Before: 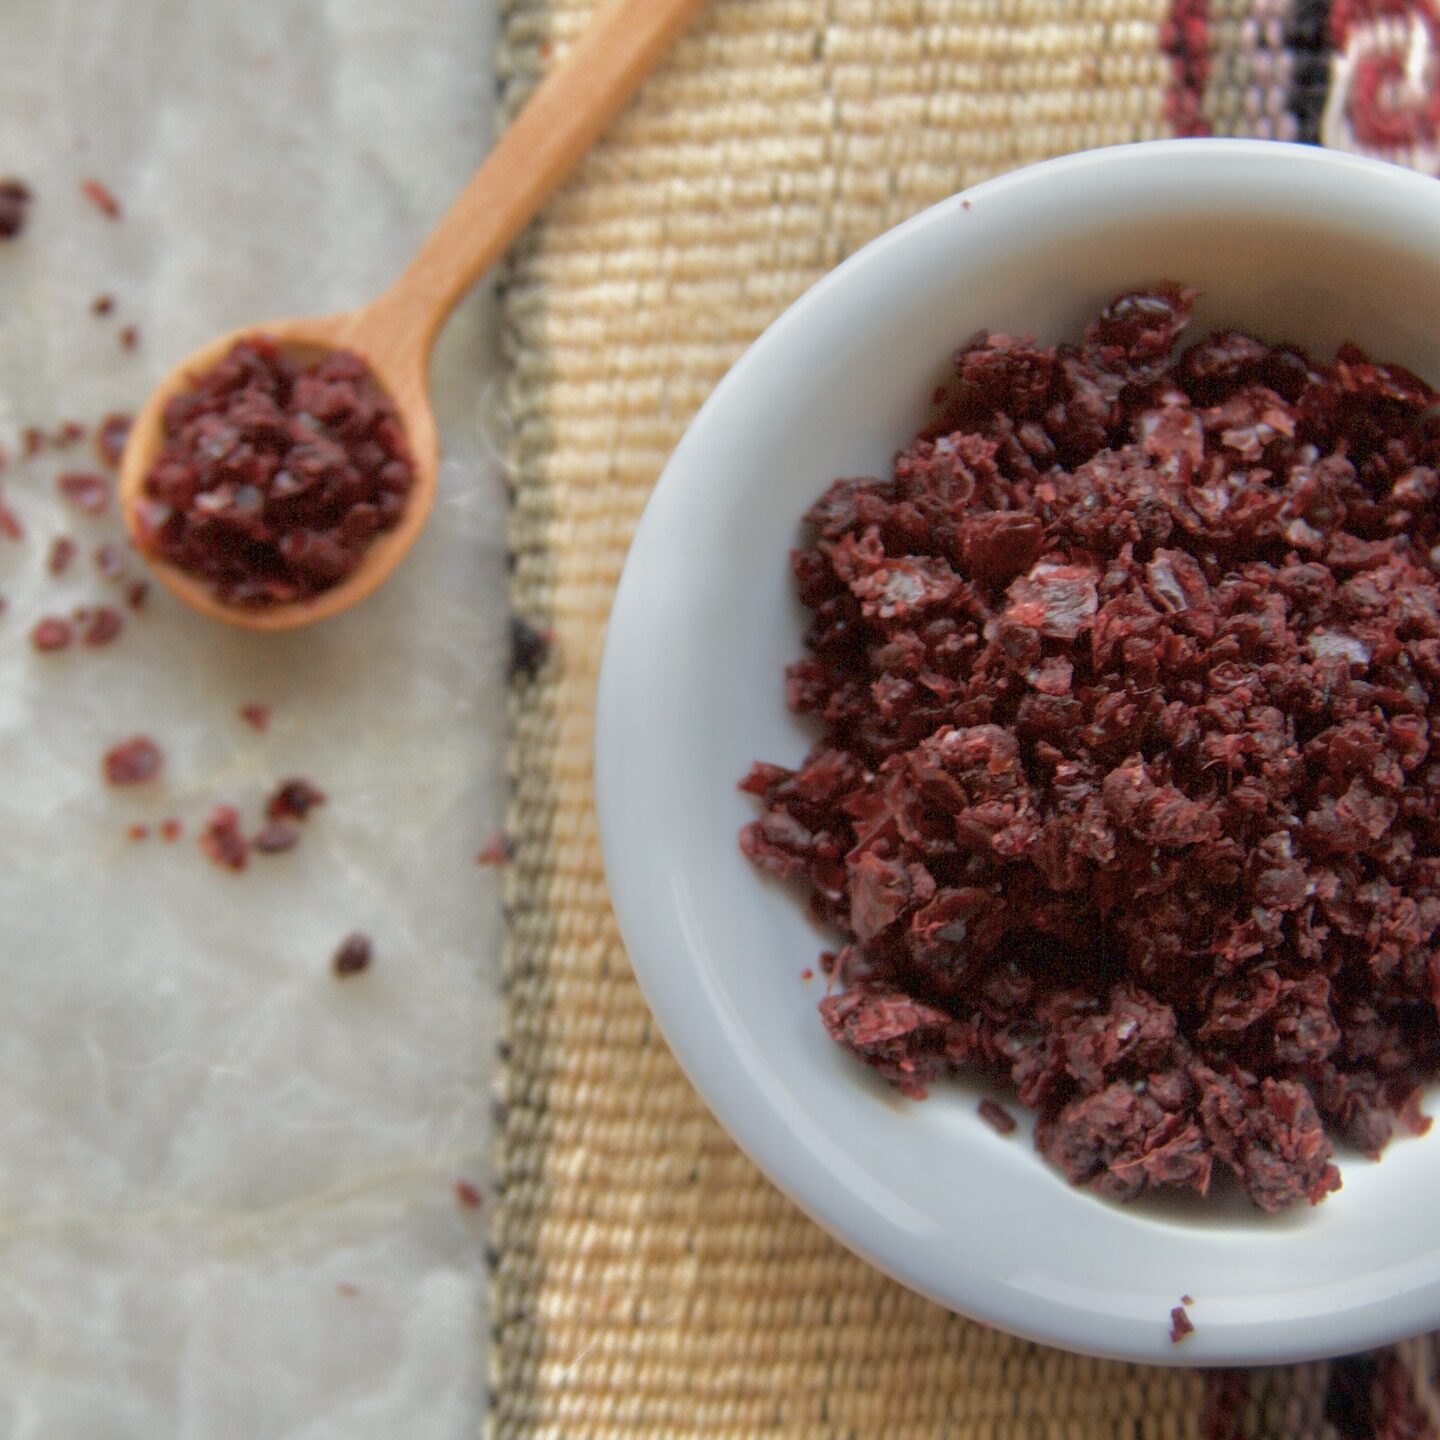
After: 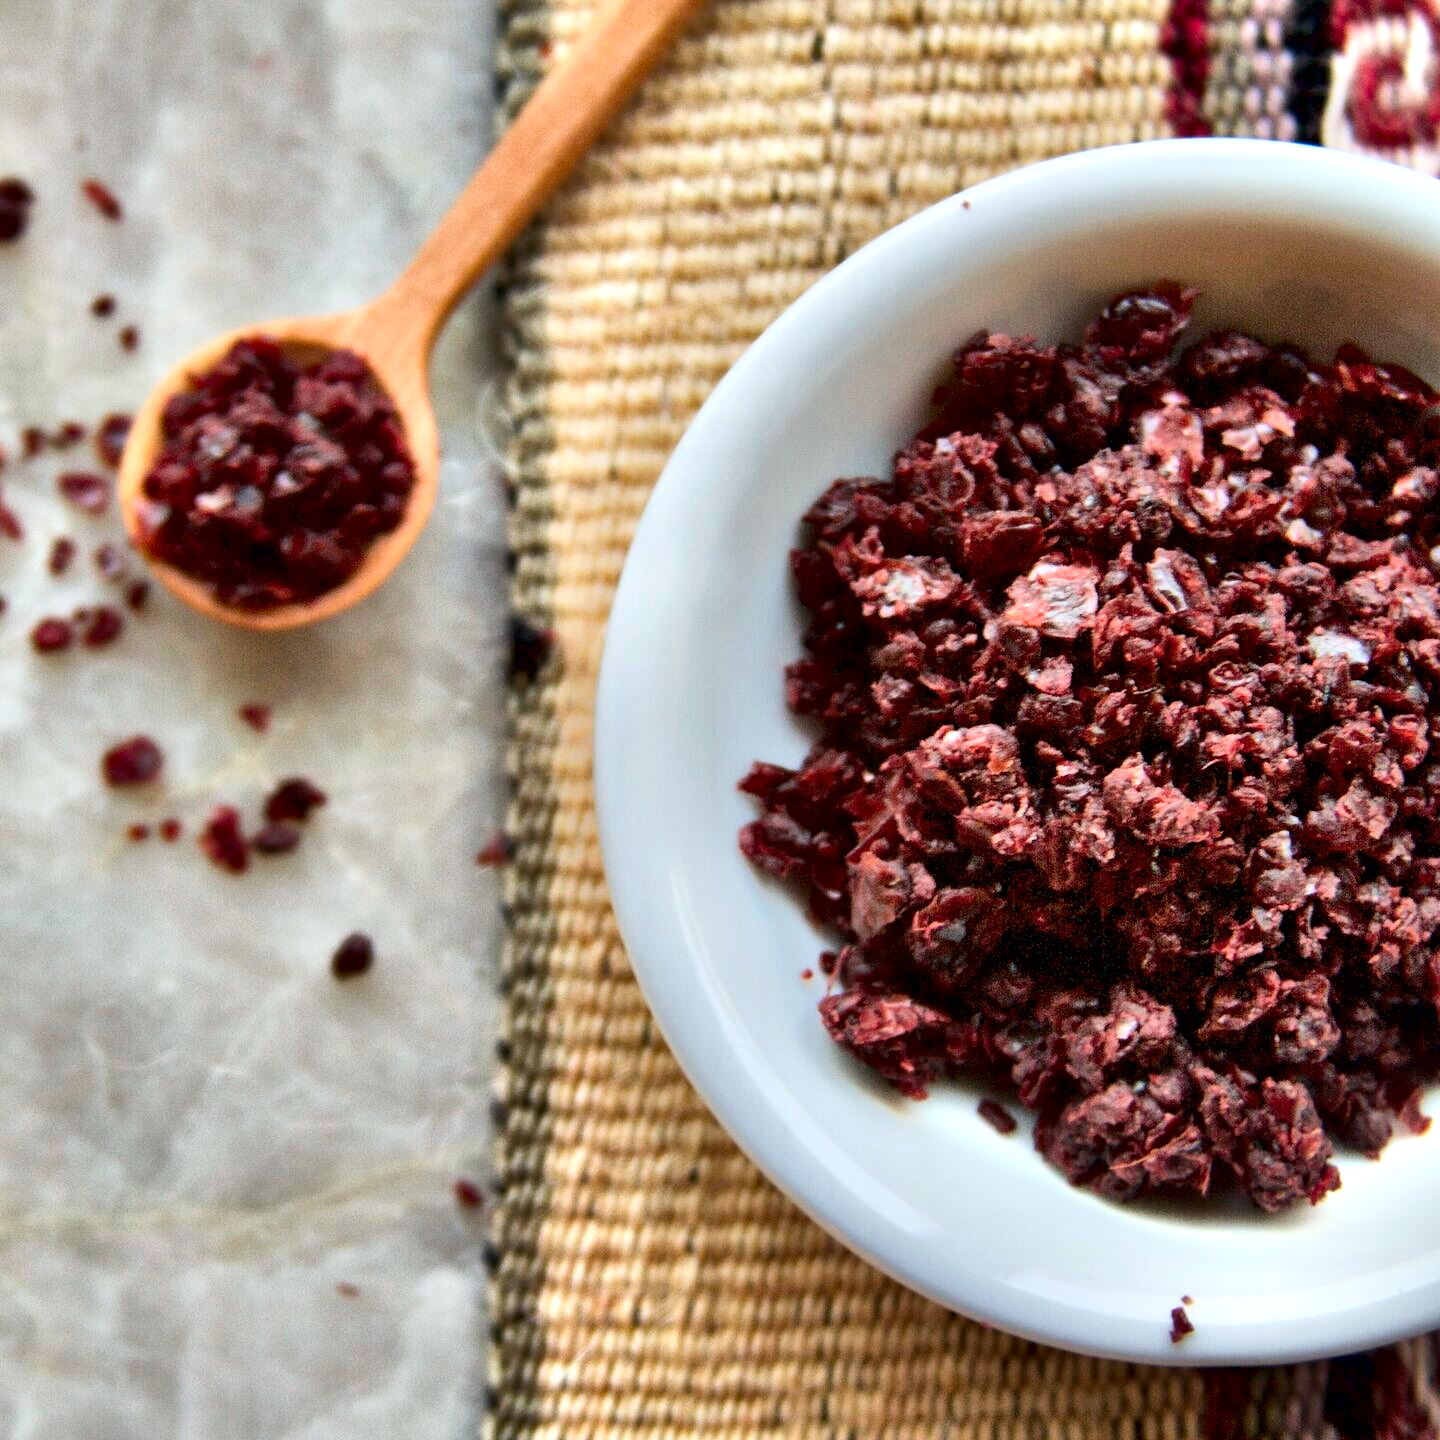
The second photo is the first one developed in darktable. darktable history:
contrast equalizer: y [[0.627 ×6], [0.563 ×6], [0 ×6], [0 ×6], [0 ×6]]
shadows and highlights: soften with gaussian
contrast brightness saturation: contrast 0.244, brightness 0.086
